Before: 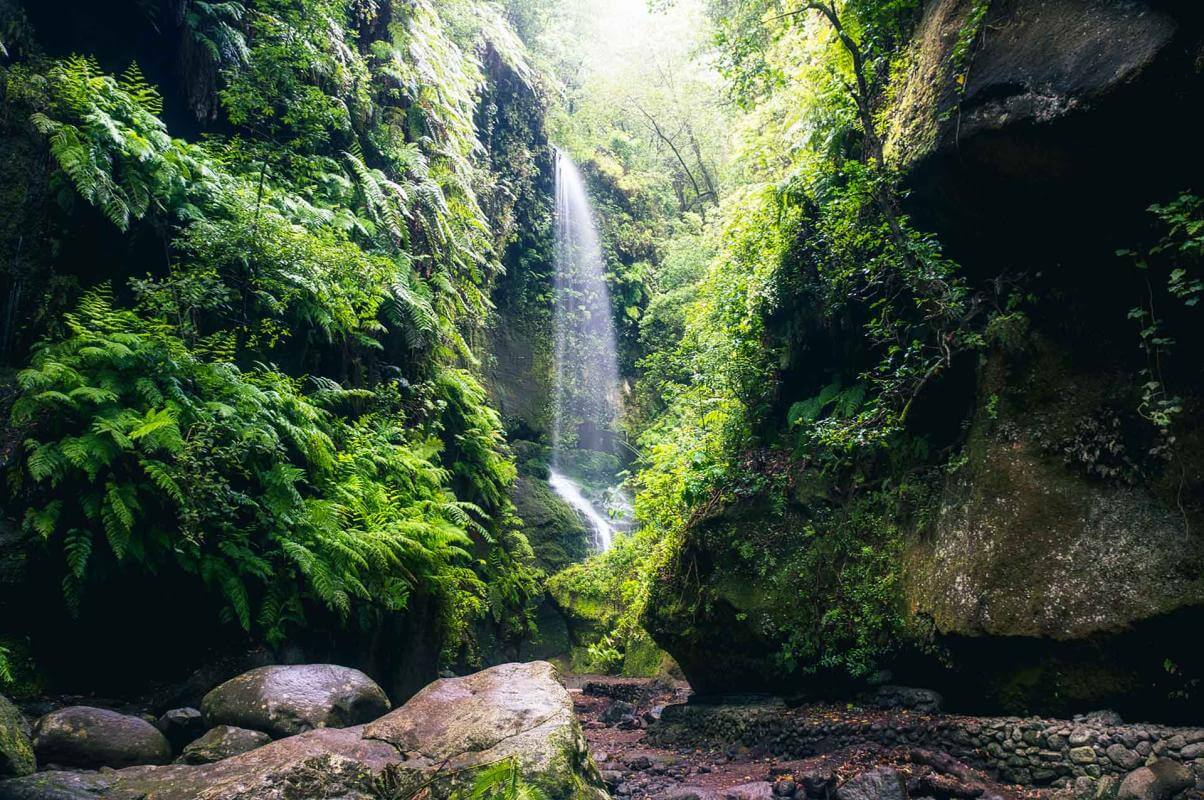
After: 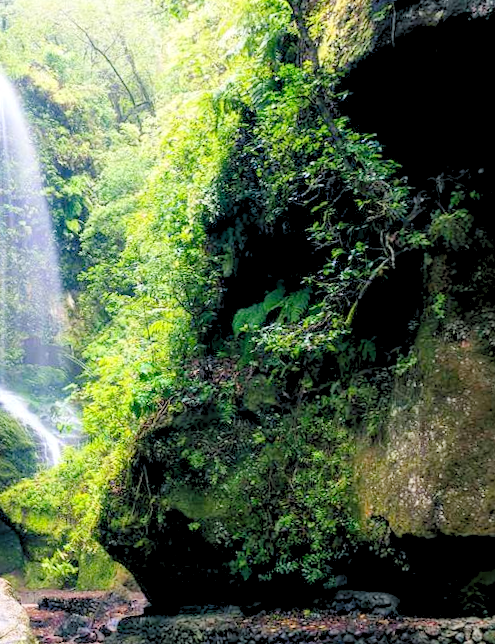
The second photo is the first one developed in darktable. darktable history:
crop: left 45.721%, top 13.393%, right 14.118%, bottom 10.01%
levels: levels [0.072, 0.414, 0.976]
rotate and perspective: rotation -2.22°, lens shift (horizontal) -0.022, automatic cropping off
